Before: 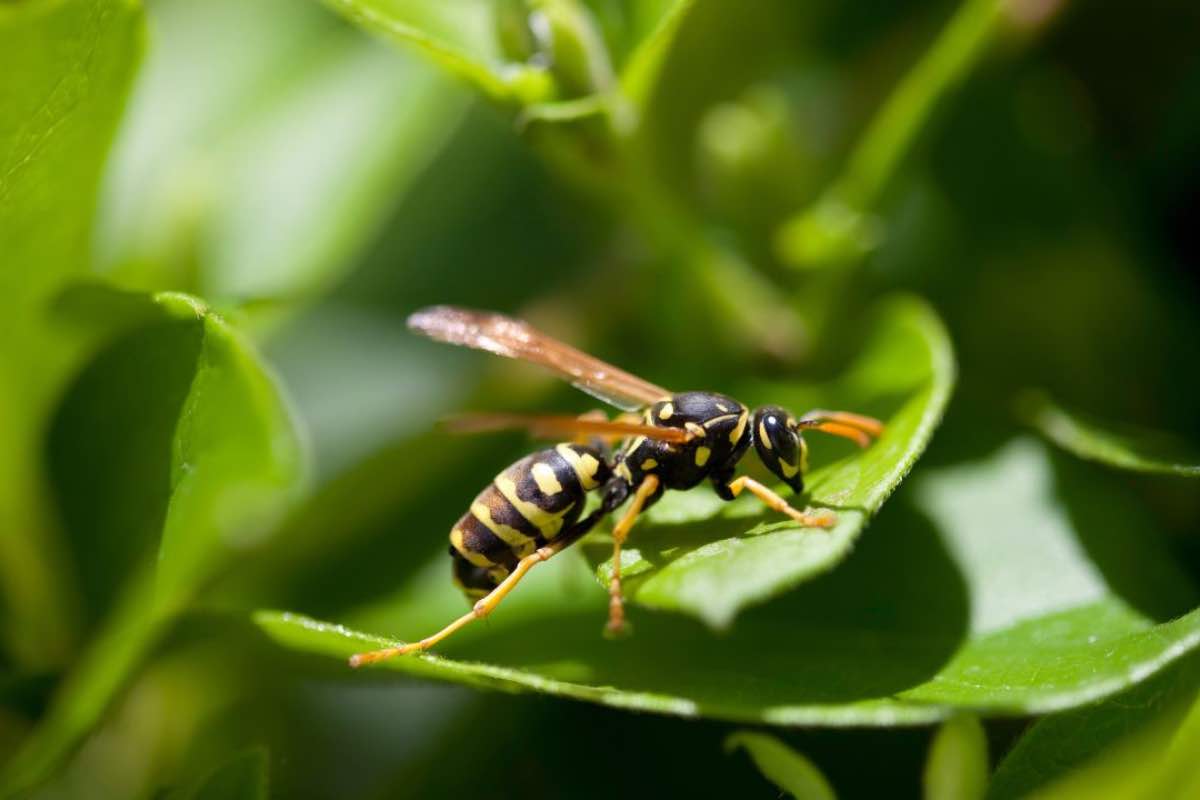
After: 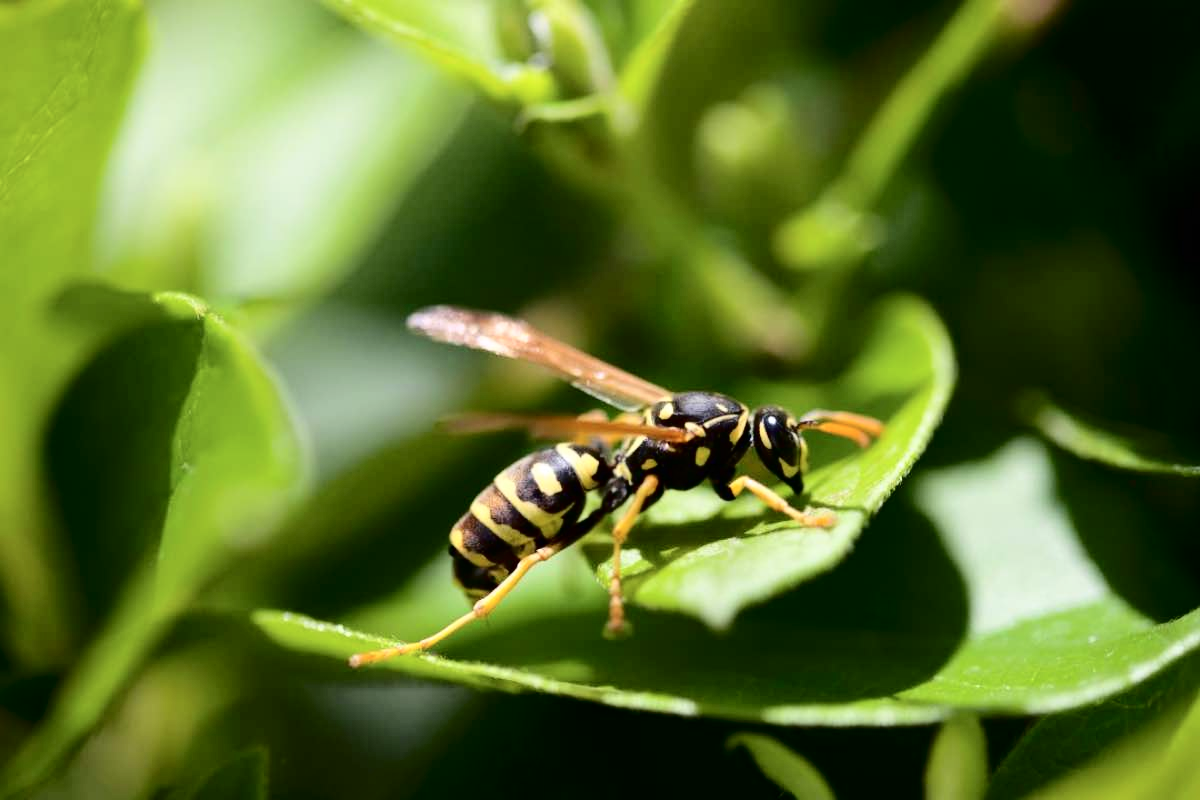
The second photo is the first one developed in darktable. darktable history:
tone curve: curves: ch0 [(0, 0) (0.003, 0.003) (0.011, 0.005) (0.025, 0.008) (0.044, 0.012) (0.069, 0.02) (0.1, 0.031) (0.136, 0.047) (0.177, 0.088) (0.224, 0.141) (0.277, 0.222) (0.335, 0.32) (0.399, 0.425) (0.468, 0.524) (0.543, 0.623) (0.623, 0.716) (0.709, 0.796) (0.801, 0.88) (0.898, 0.959) (1, 1)], color space Lab, independent channels, preserve colors none
